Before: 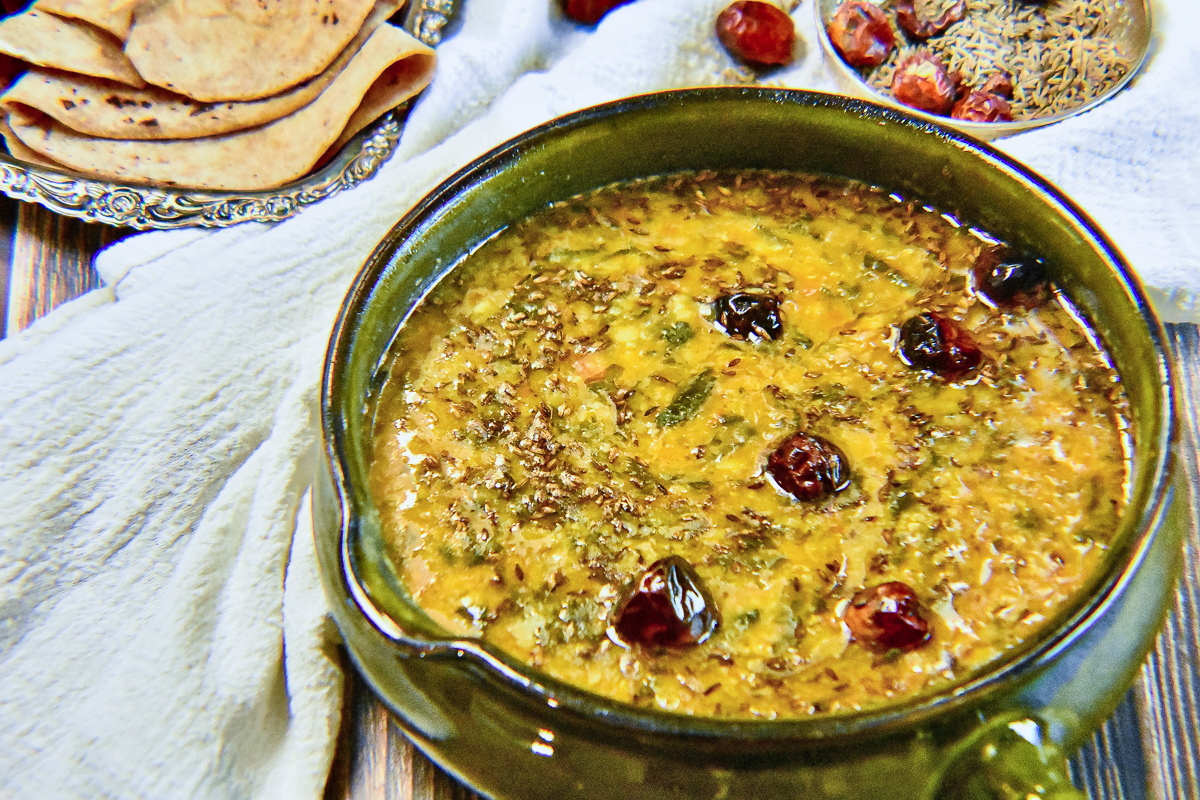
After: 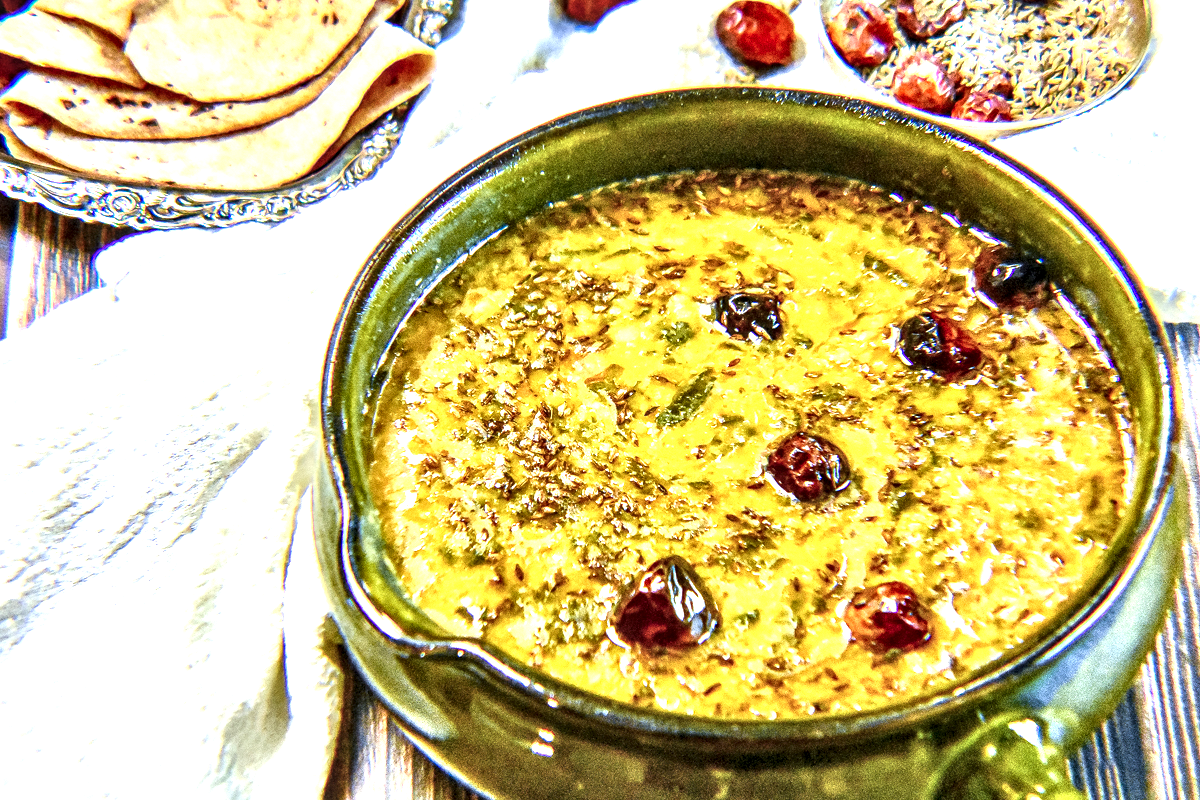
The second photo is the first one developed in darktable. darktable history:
exposure: exposure 1 EV, compensate highlight preservation false
local contrast: detail 160%
